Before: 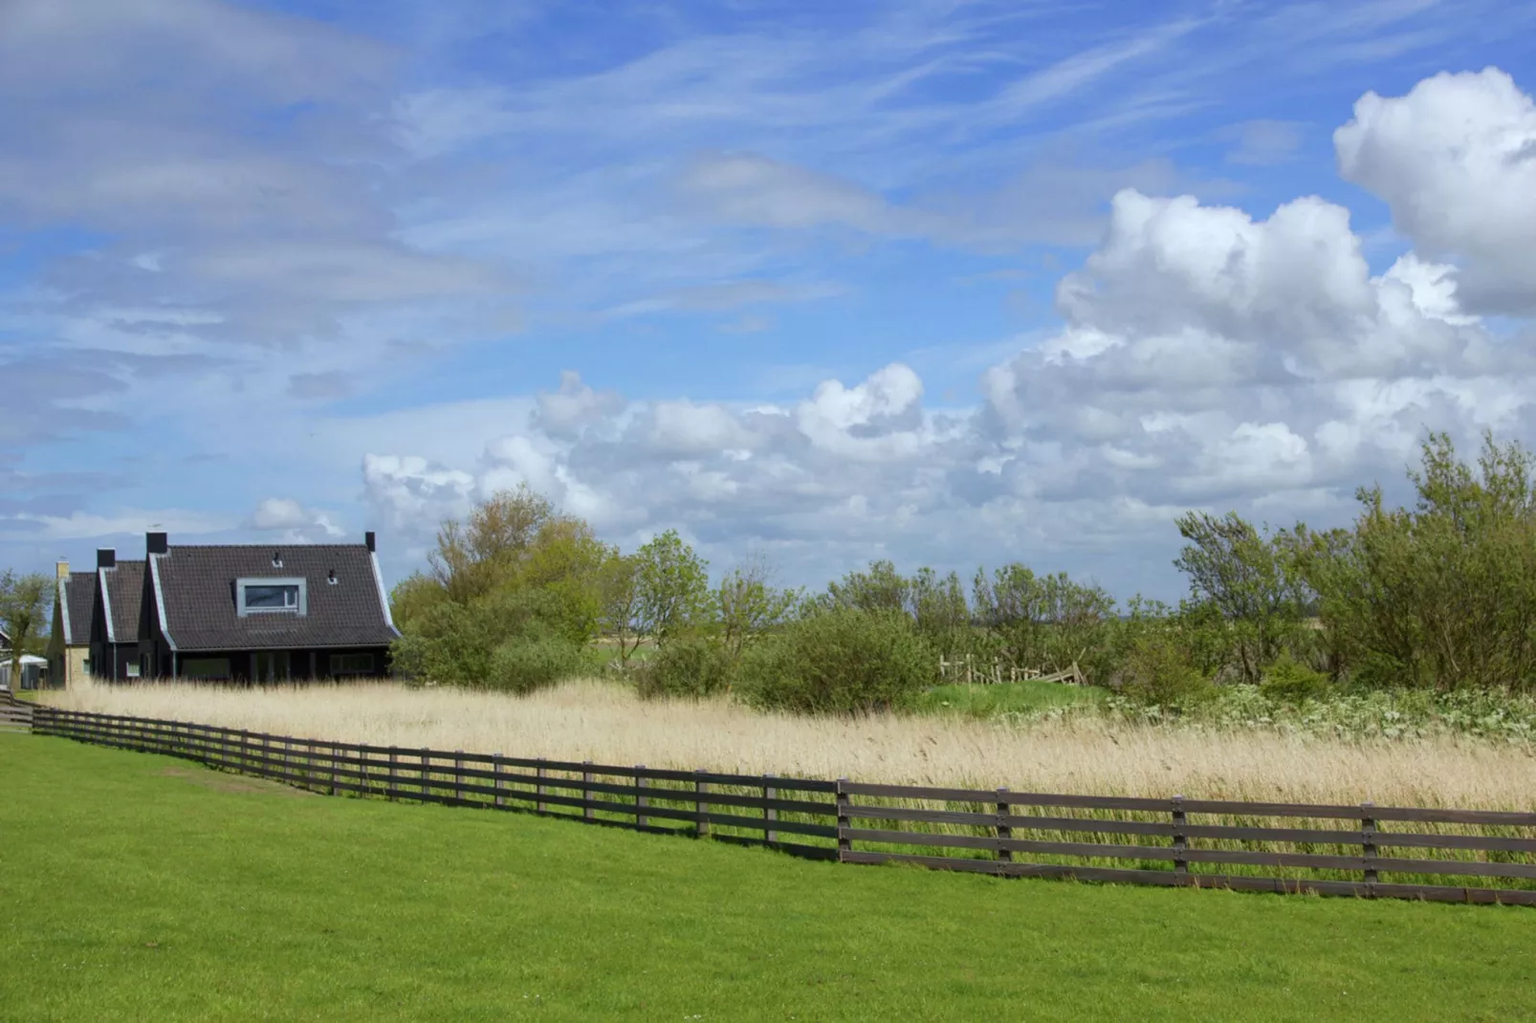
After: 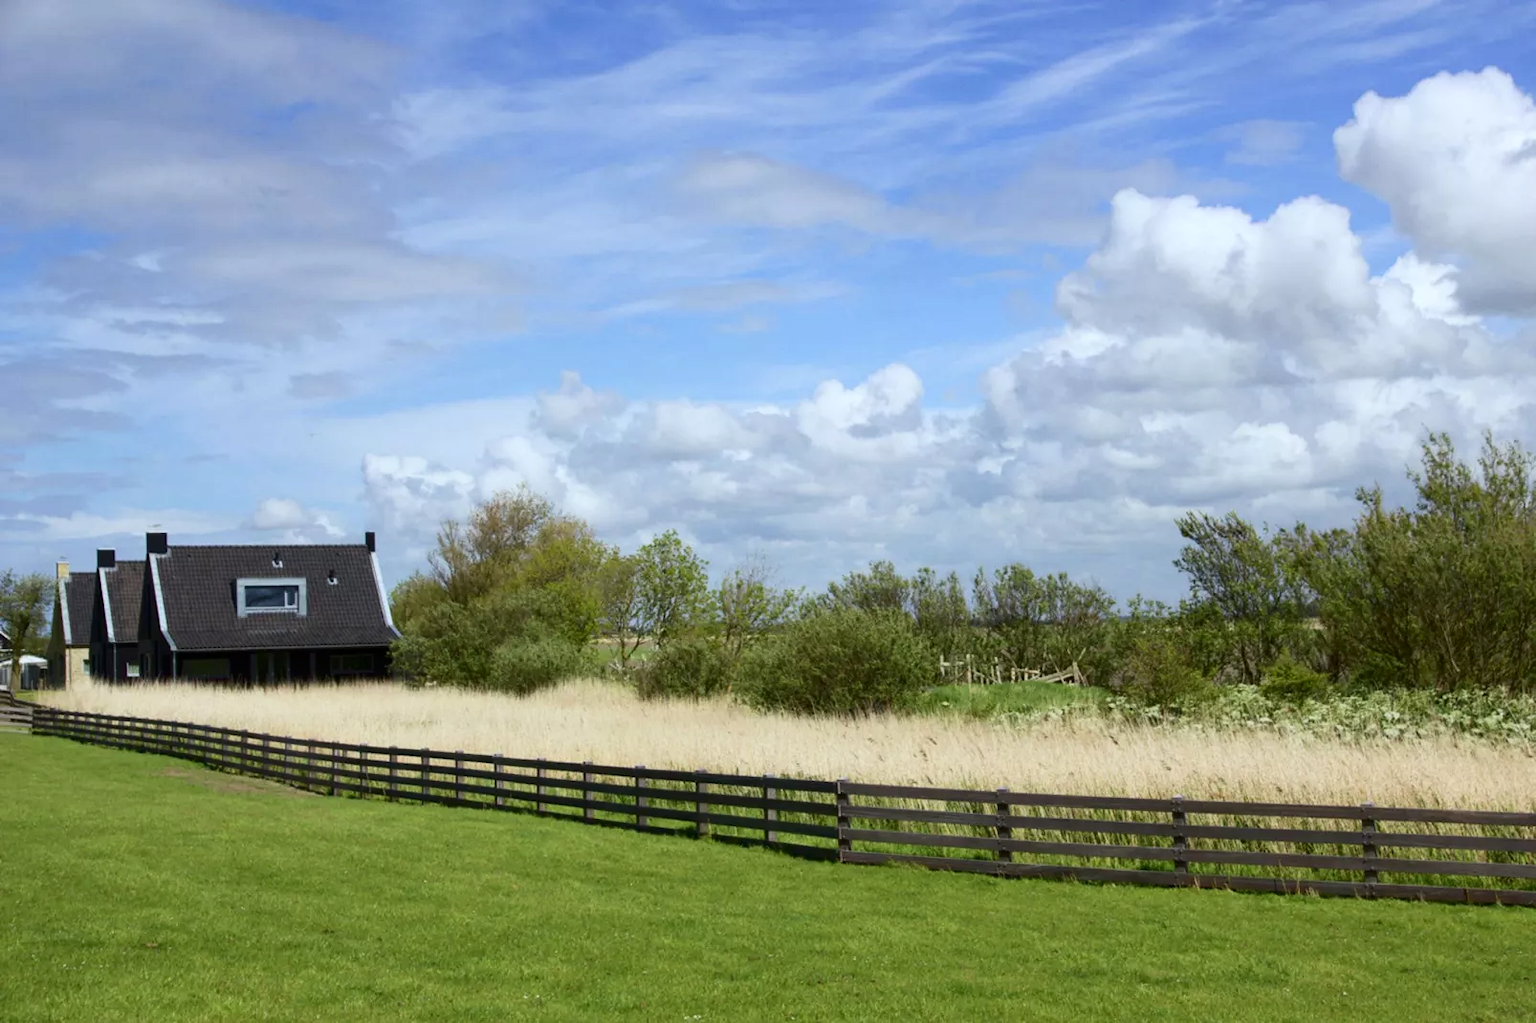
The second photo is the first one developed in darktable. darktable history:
contrast brightness saturation: contrast 0.218
